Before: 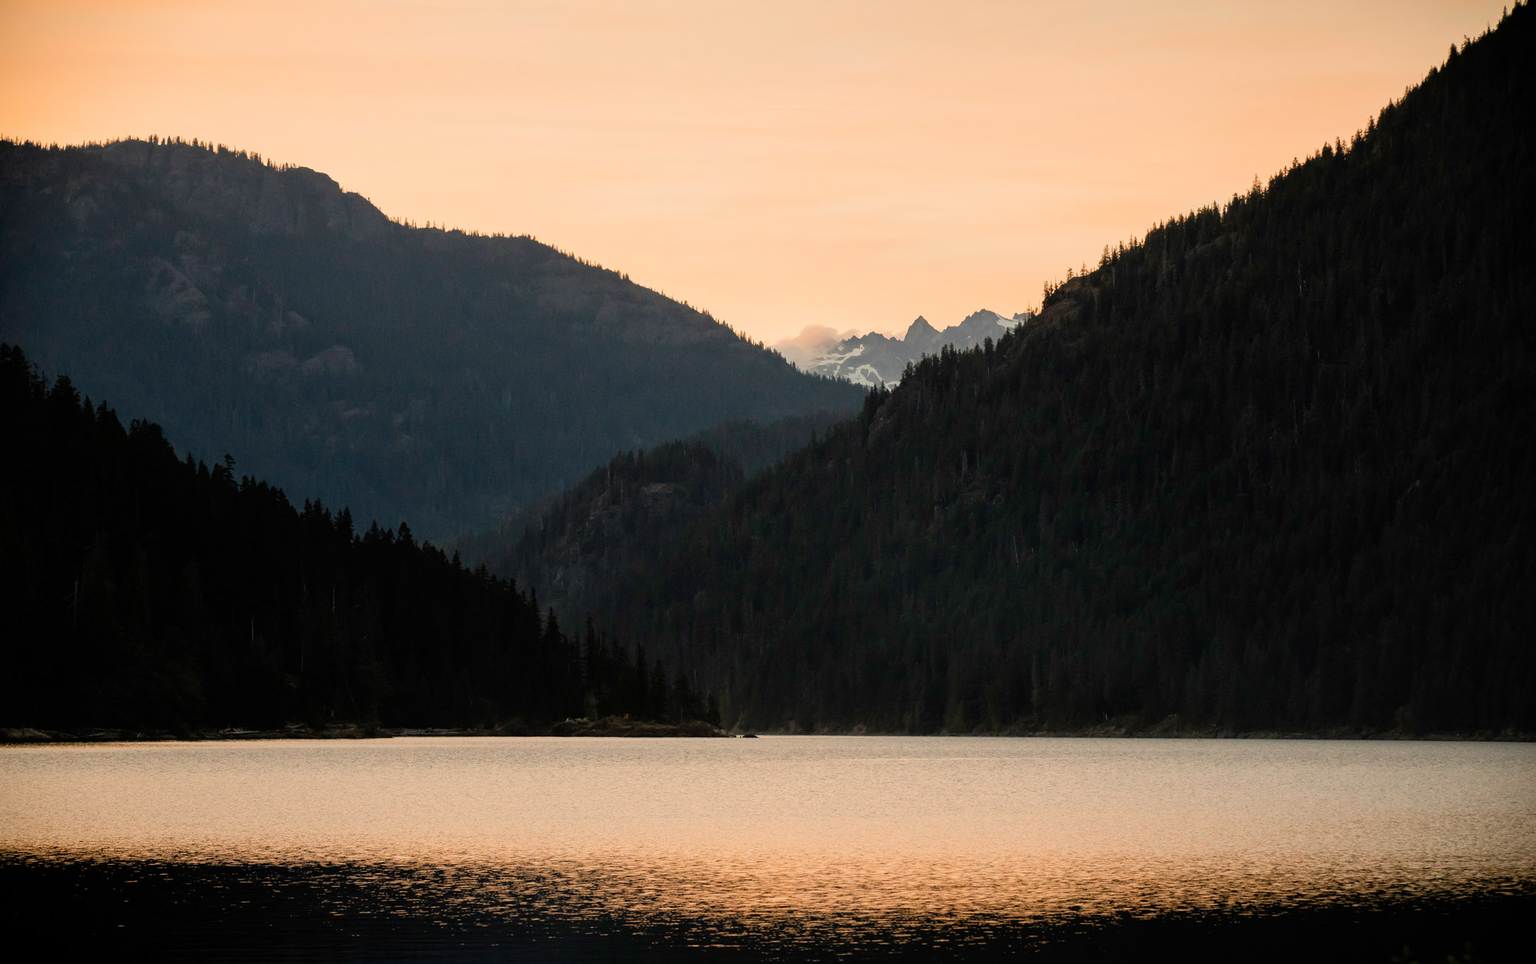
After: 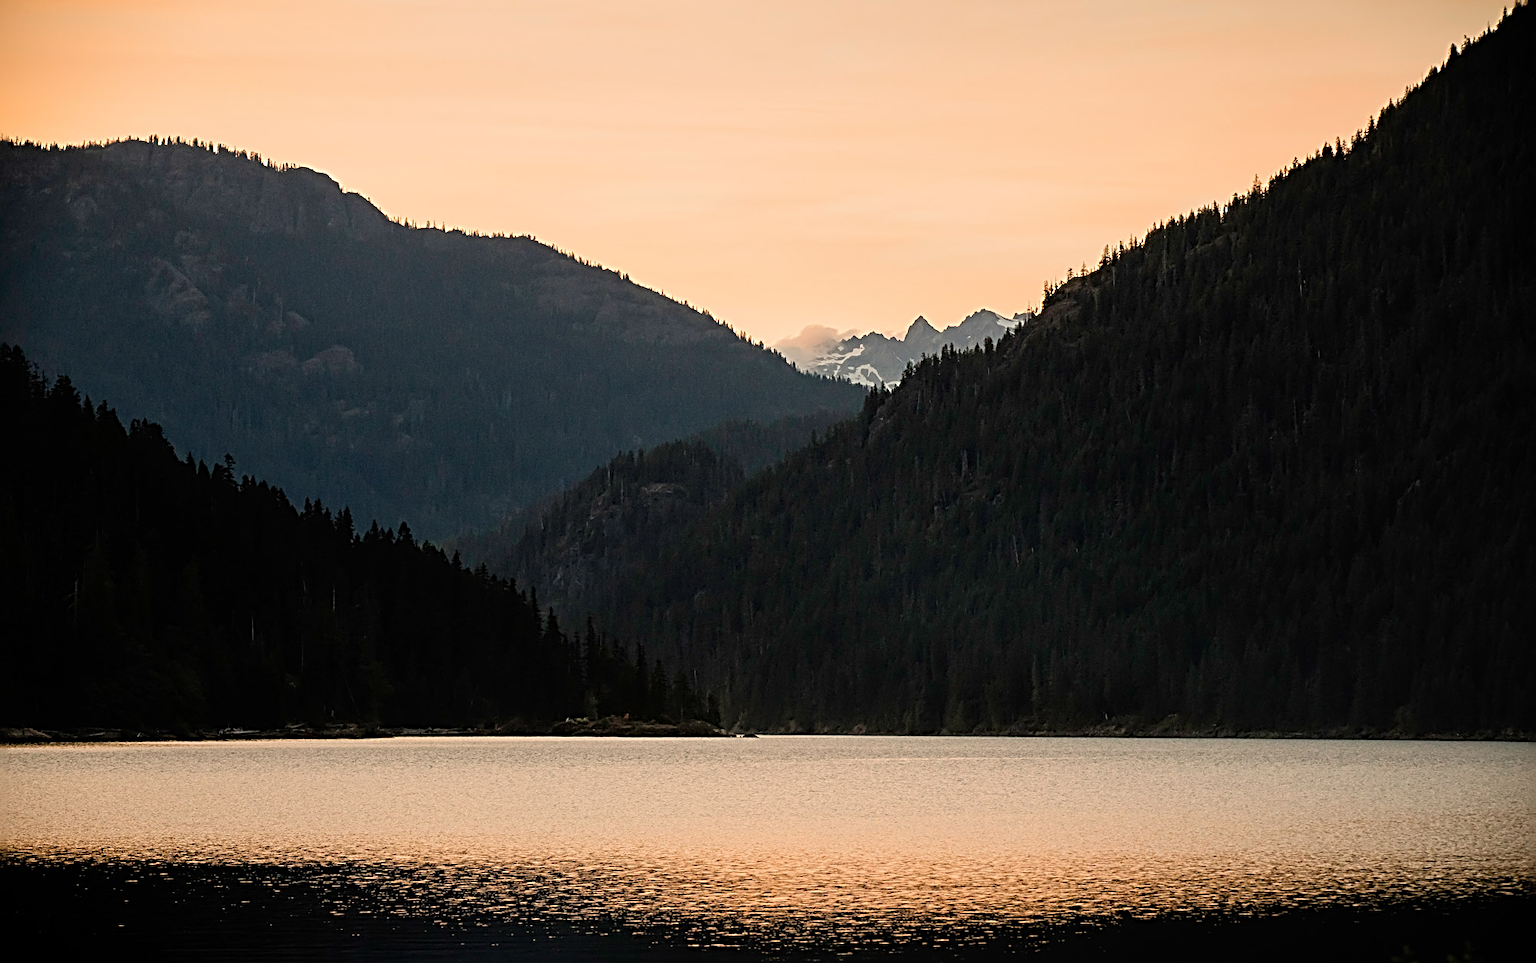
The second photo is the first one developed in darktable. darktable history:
sharpen: radius 3.711, amount 0.917
